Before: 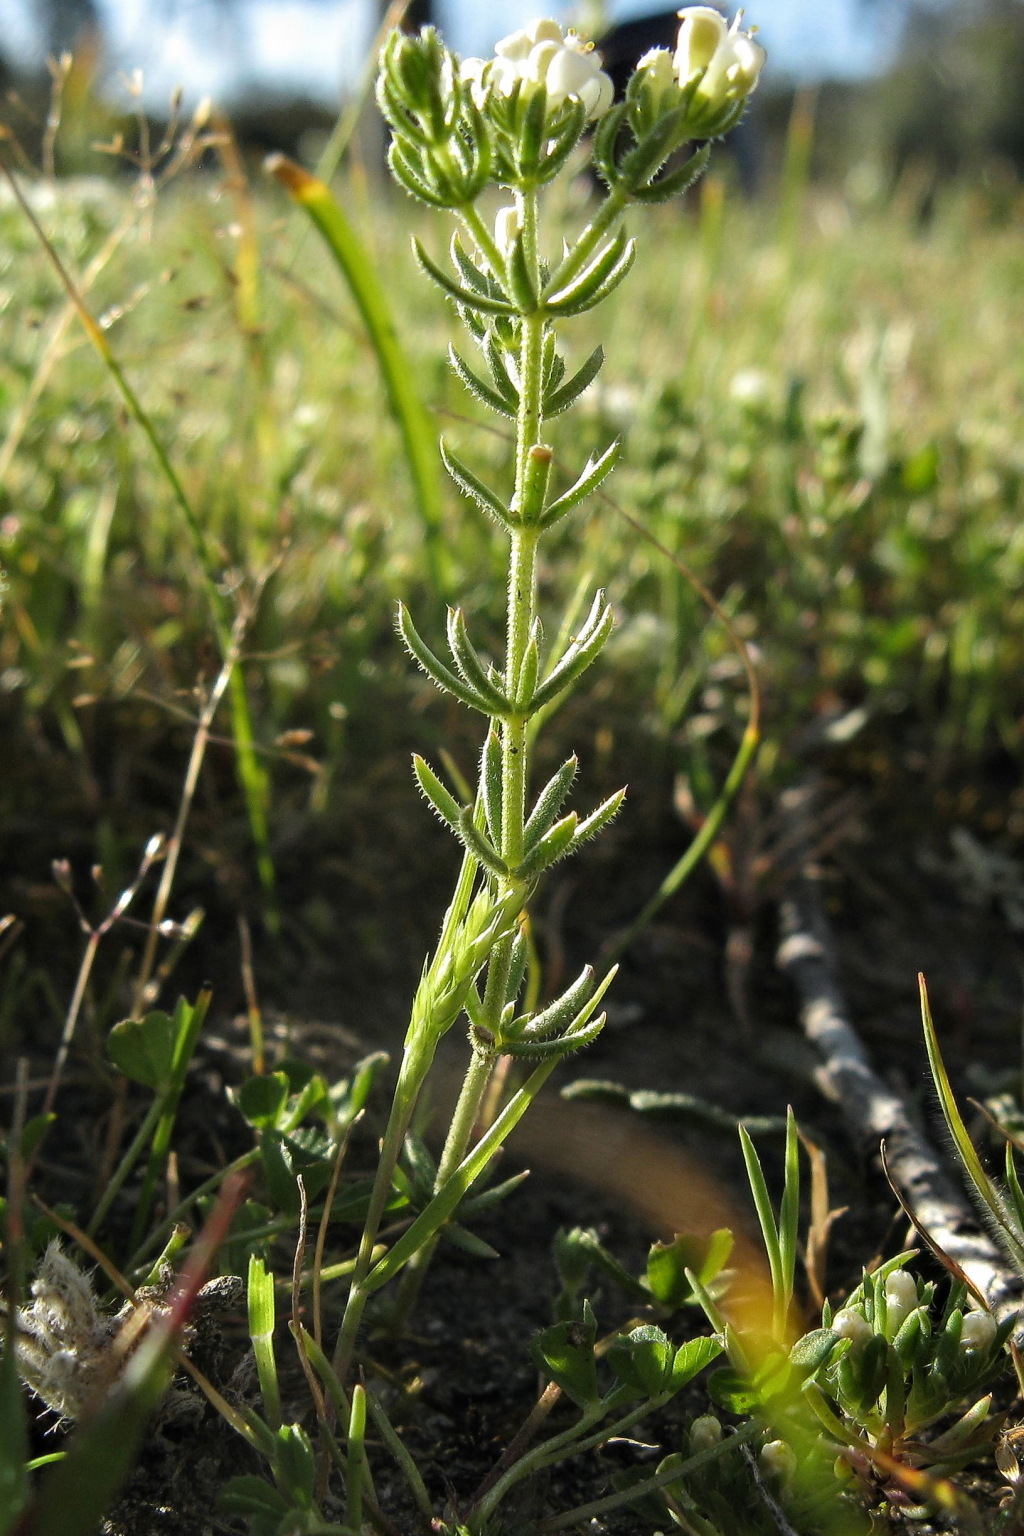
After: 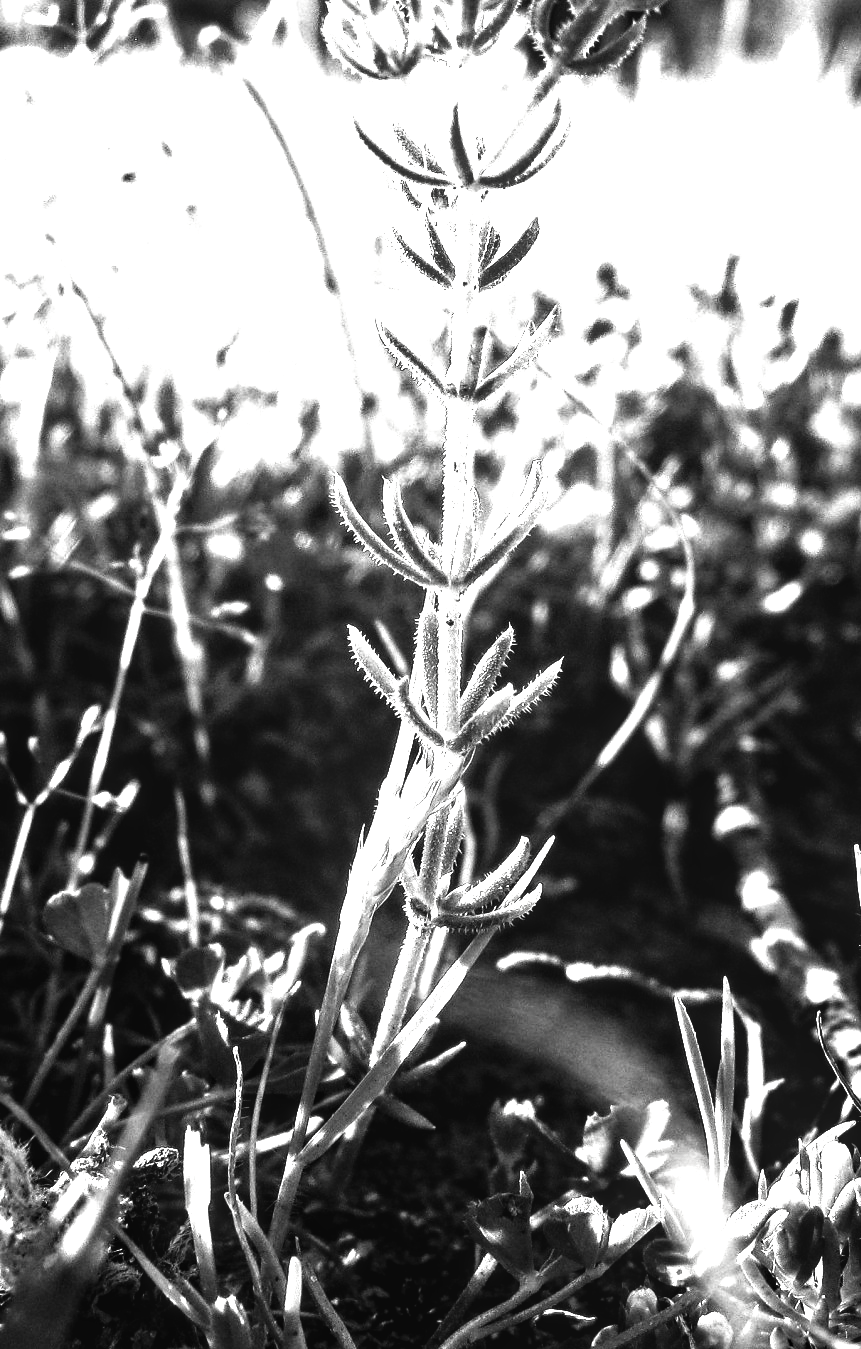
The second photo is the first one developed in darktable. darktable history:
shadows and highlights: shadows 34.74, highlights -34.96, soften with gaussian
local contrast: on, module defaults
contrast brightness saturation: contrast 0.544, brightness 0.456, saturation -0.994
levels: levels [0, 0.374, 0.749]
crop: left 6.292%, top 8.337%, right 9.545%, bottom 3.828%
filmic rgb: black relative exposure -5.11 EV, white relative exposure 3.97 EV, hardness 2.9, contrast 1.188
tone equalizer: on, module defaults
